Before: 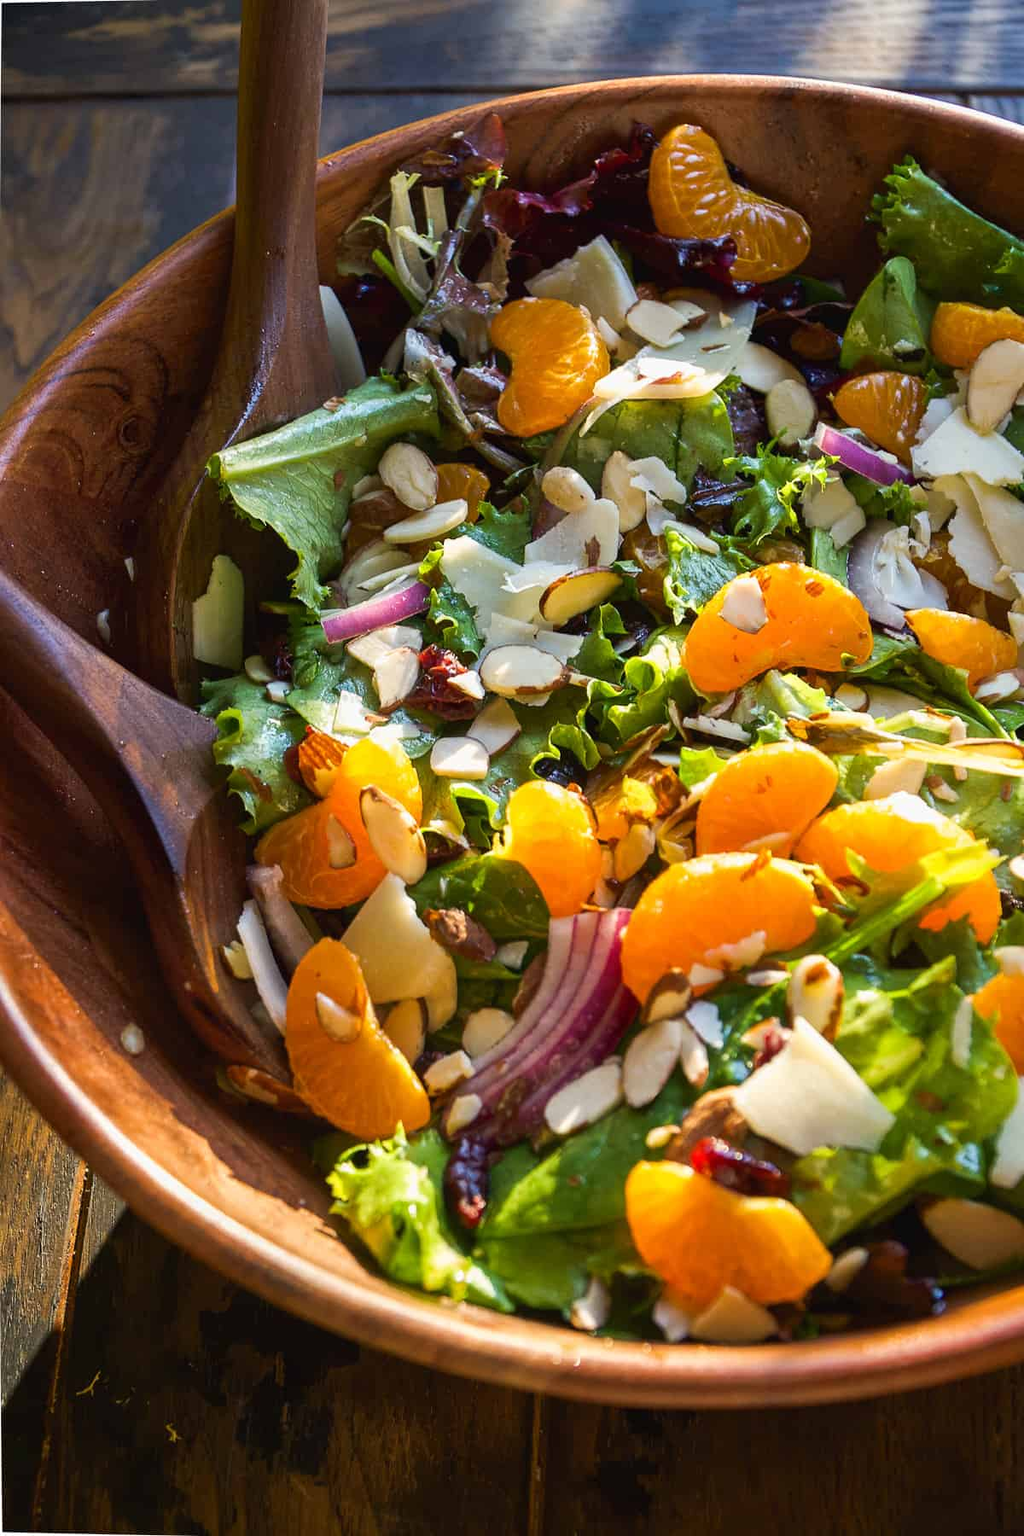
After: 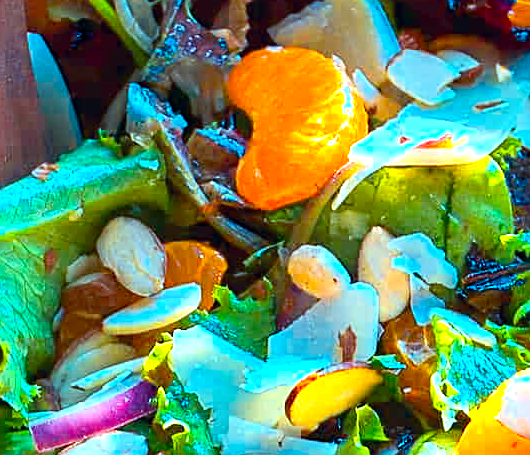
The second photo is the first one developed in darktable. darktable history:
crop: left 28.972%, top 16.792%, right 26.858%, bottom 57.91%
color calibration: output R [1.422, -0.35, -0.252, 0], output G [-0.238, 1.259, -0.084, 0], output B [-0.081, -0.196, 1.58, 0], output brightness [0.49, 0.671, -0.57, 0], illuminant custom, x 0.368, y 0.373, temperature 4340.82 K
contrast brightness saturation: contrast 0.078, saturation 0.018
sharpen: on, module defaults
